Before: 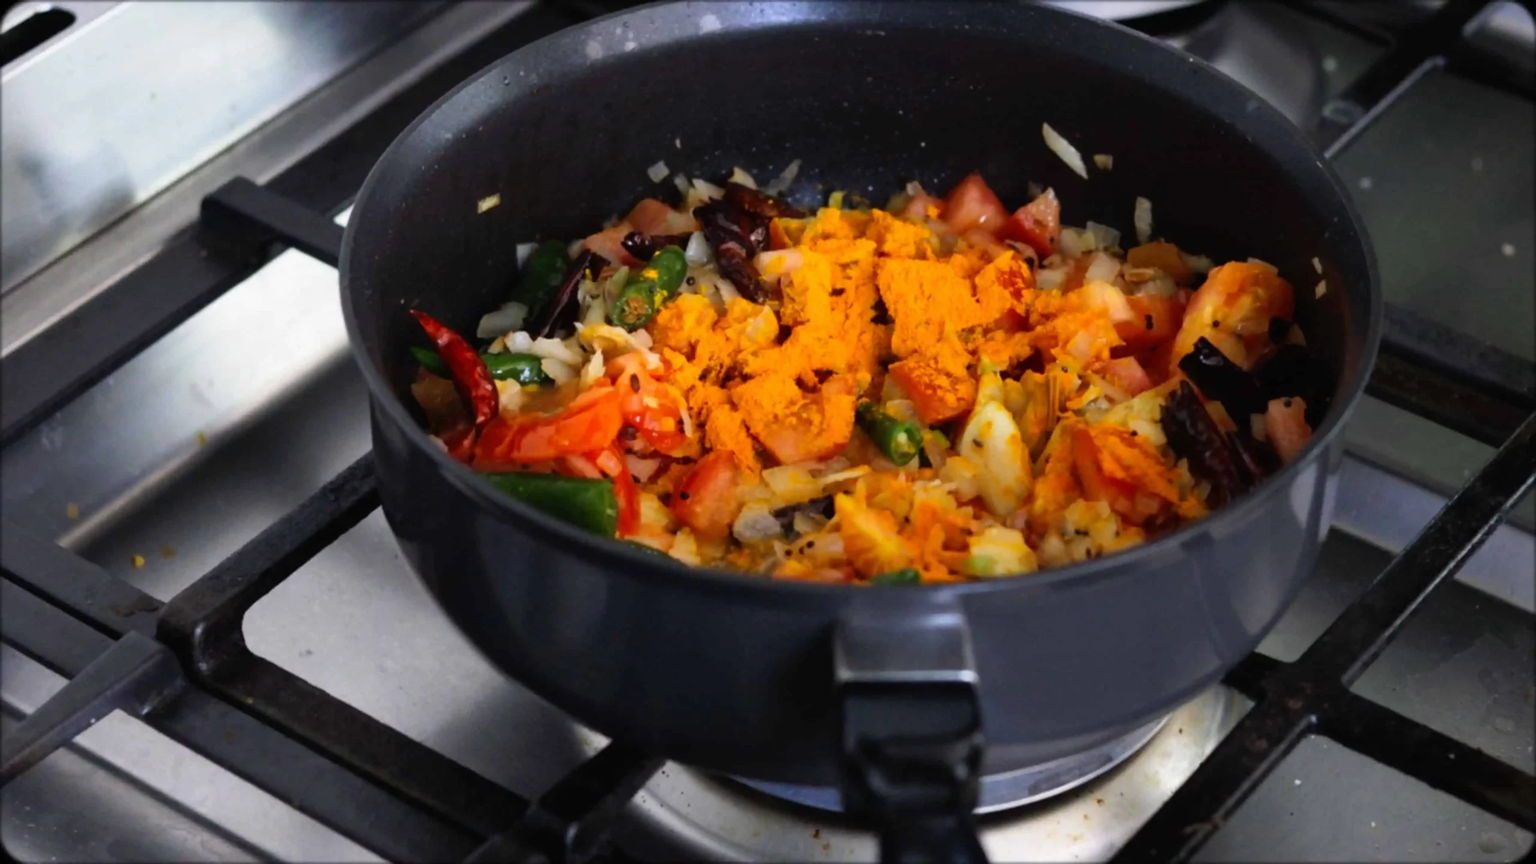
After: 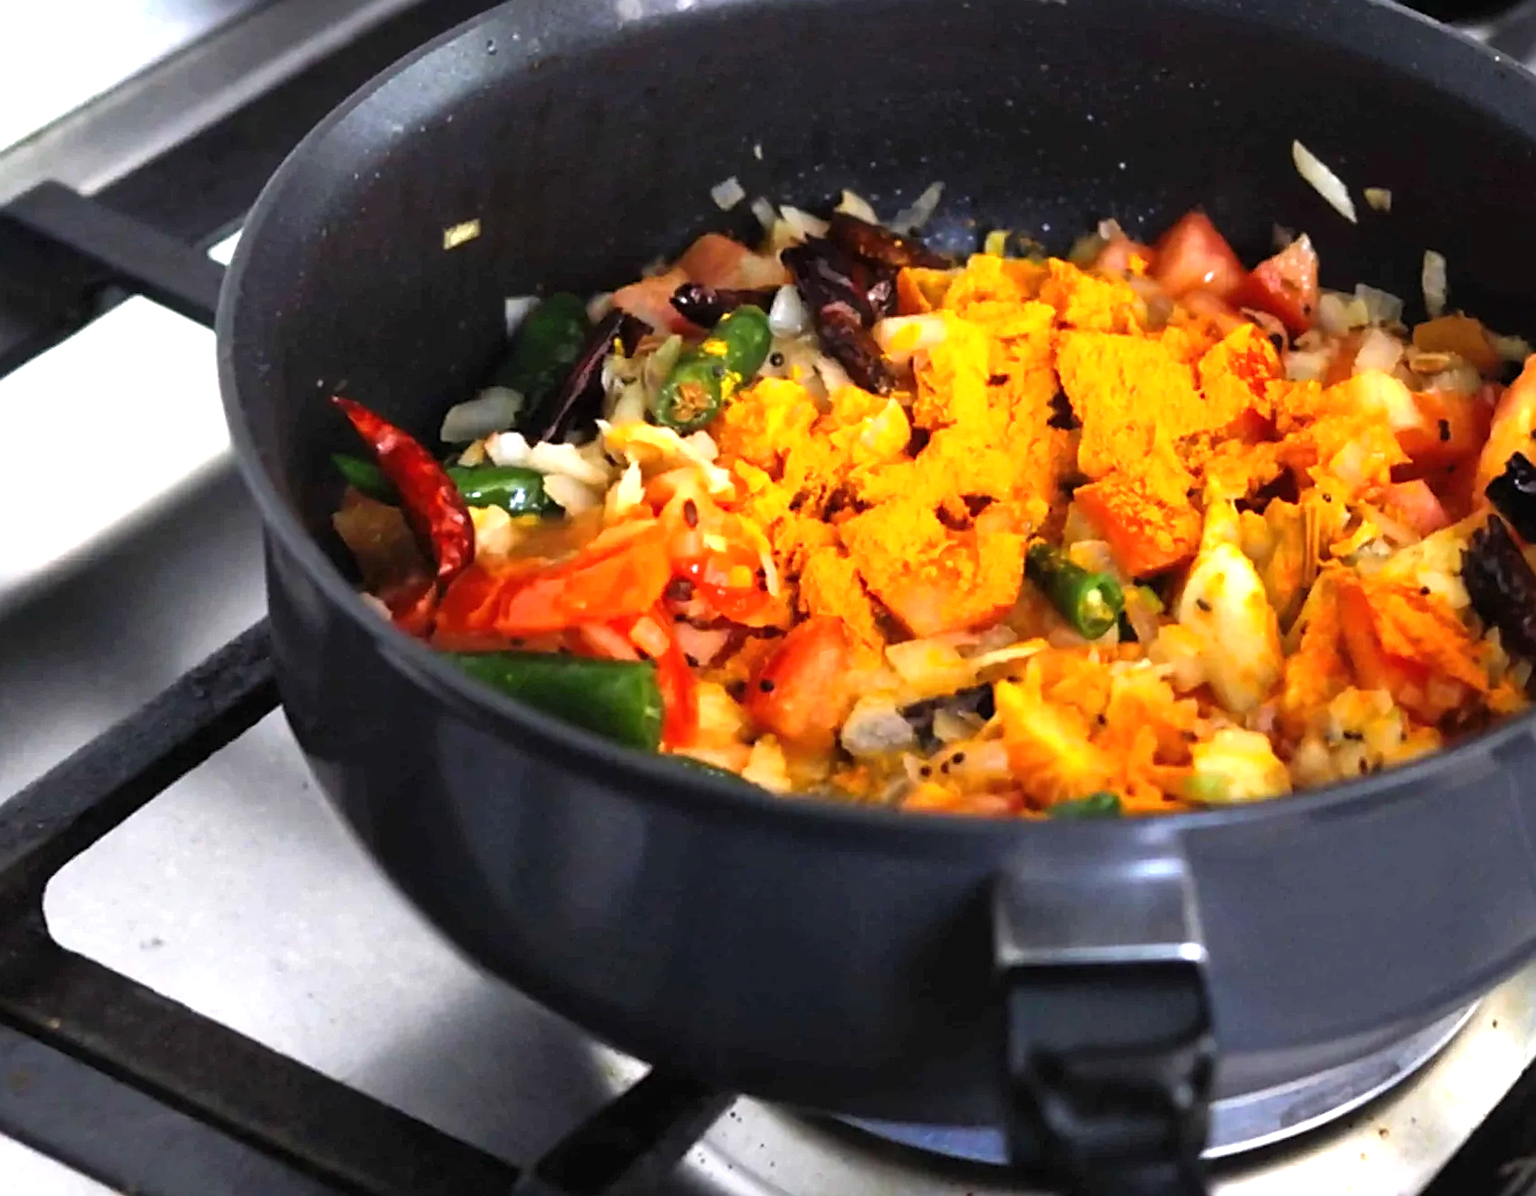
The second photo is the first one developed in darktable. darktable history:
crop and rotate: left 15.546%, right 17.787%
exposure: black level correction 0, exposure 1.1 EV, compensate exposure bias true, compensate highlight preservation false
sharpen: on, module defaults
levels: mode automatic, black 0.023%, white 99.97%, levels [0.062, 0.494, 0.925]
rotate and perspective: rotation -0.013°, lens shift (vertical) -0.027, lens shift (horizontal) 0.178, crop left 0.016, crop right 0.989, crop top 0.082, crop bottom 0.918
